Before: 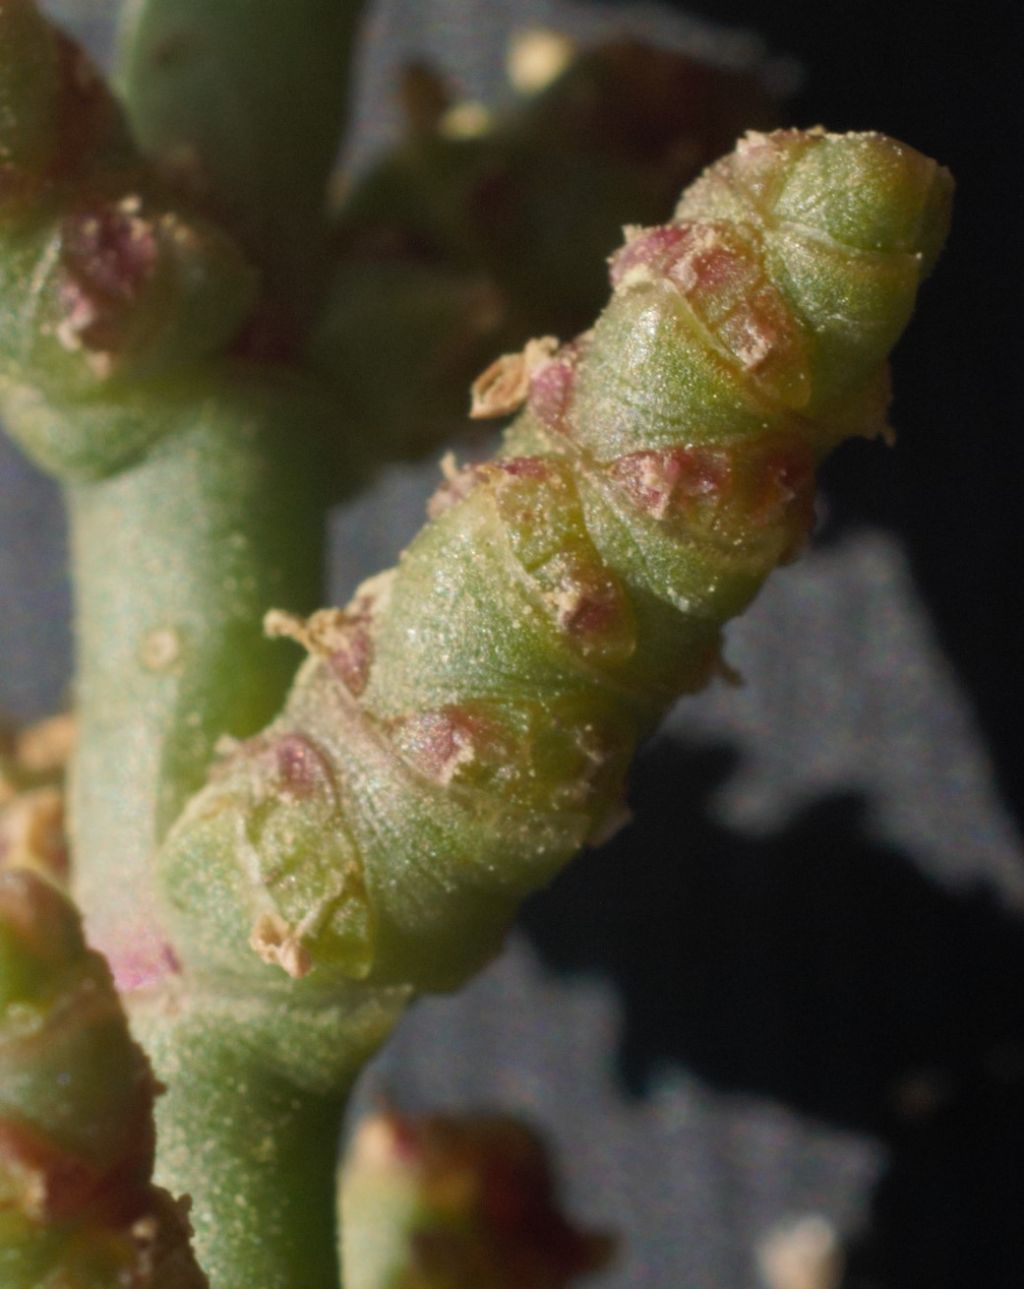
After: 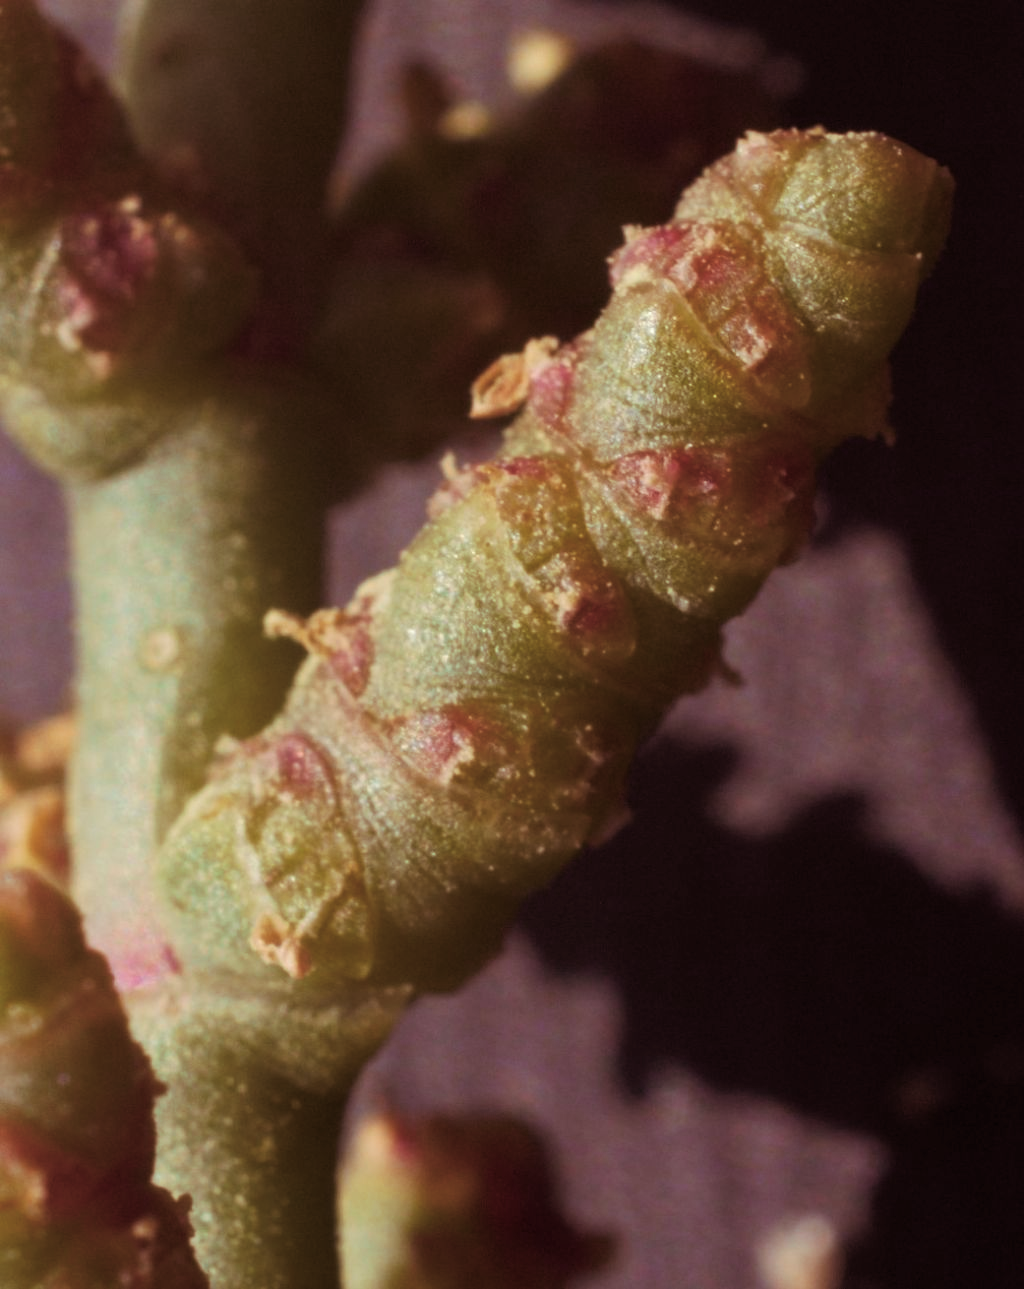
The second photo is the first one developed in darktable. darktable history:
color balance rgb: perceptual saturation grading › global saturation 35%, perceptual saturation grading › highlights -30%, perceptual saturation grading › shadows 35%, perceptual brilliance grading › global brilliance 3%, perceptual brilliance grading › highlights -3%, perceptual brilliance grading › shadows 3%
split-toning: on, module defaults
